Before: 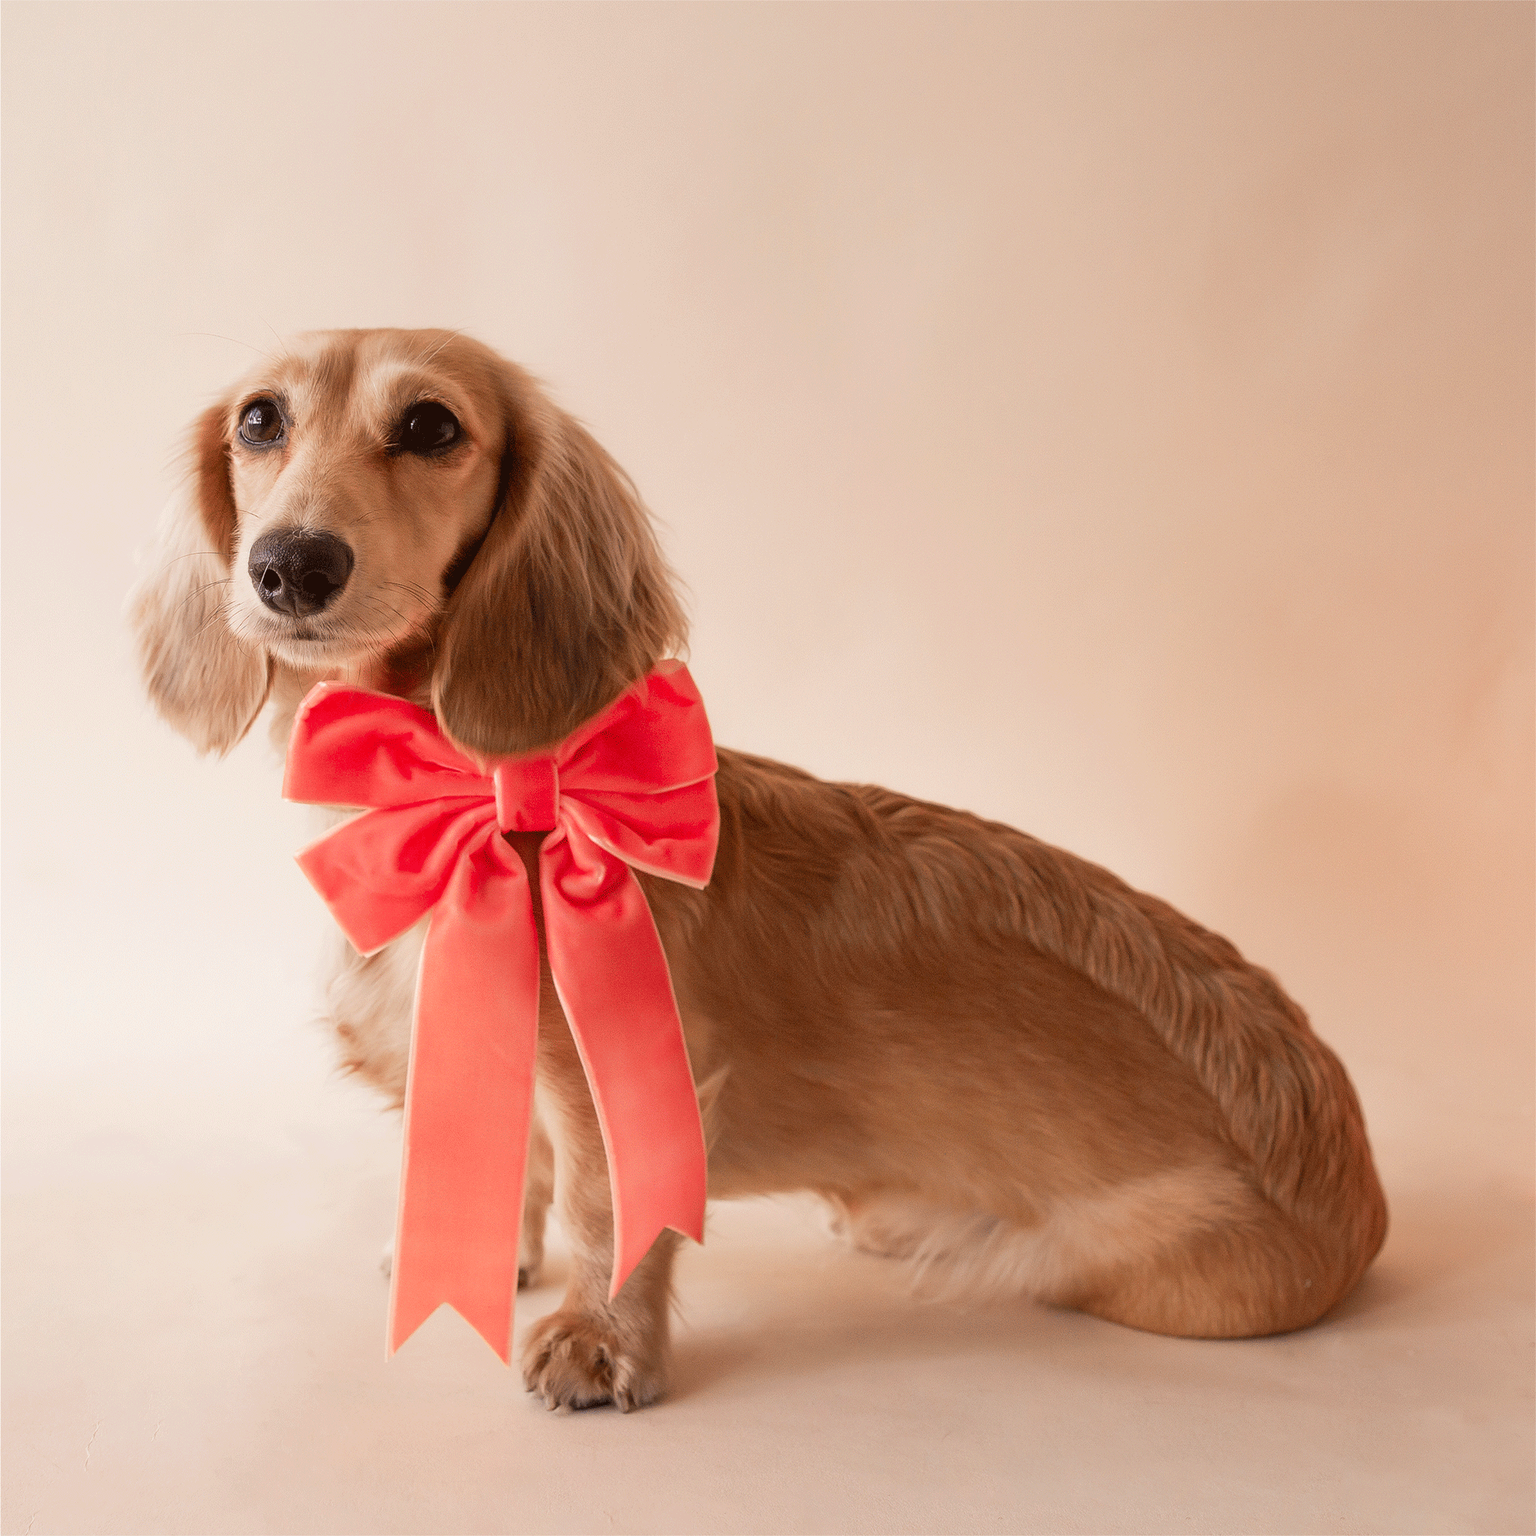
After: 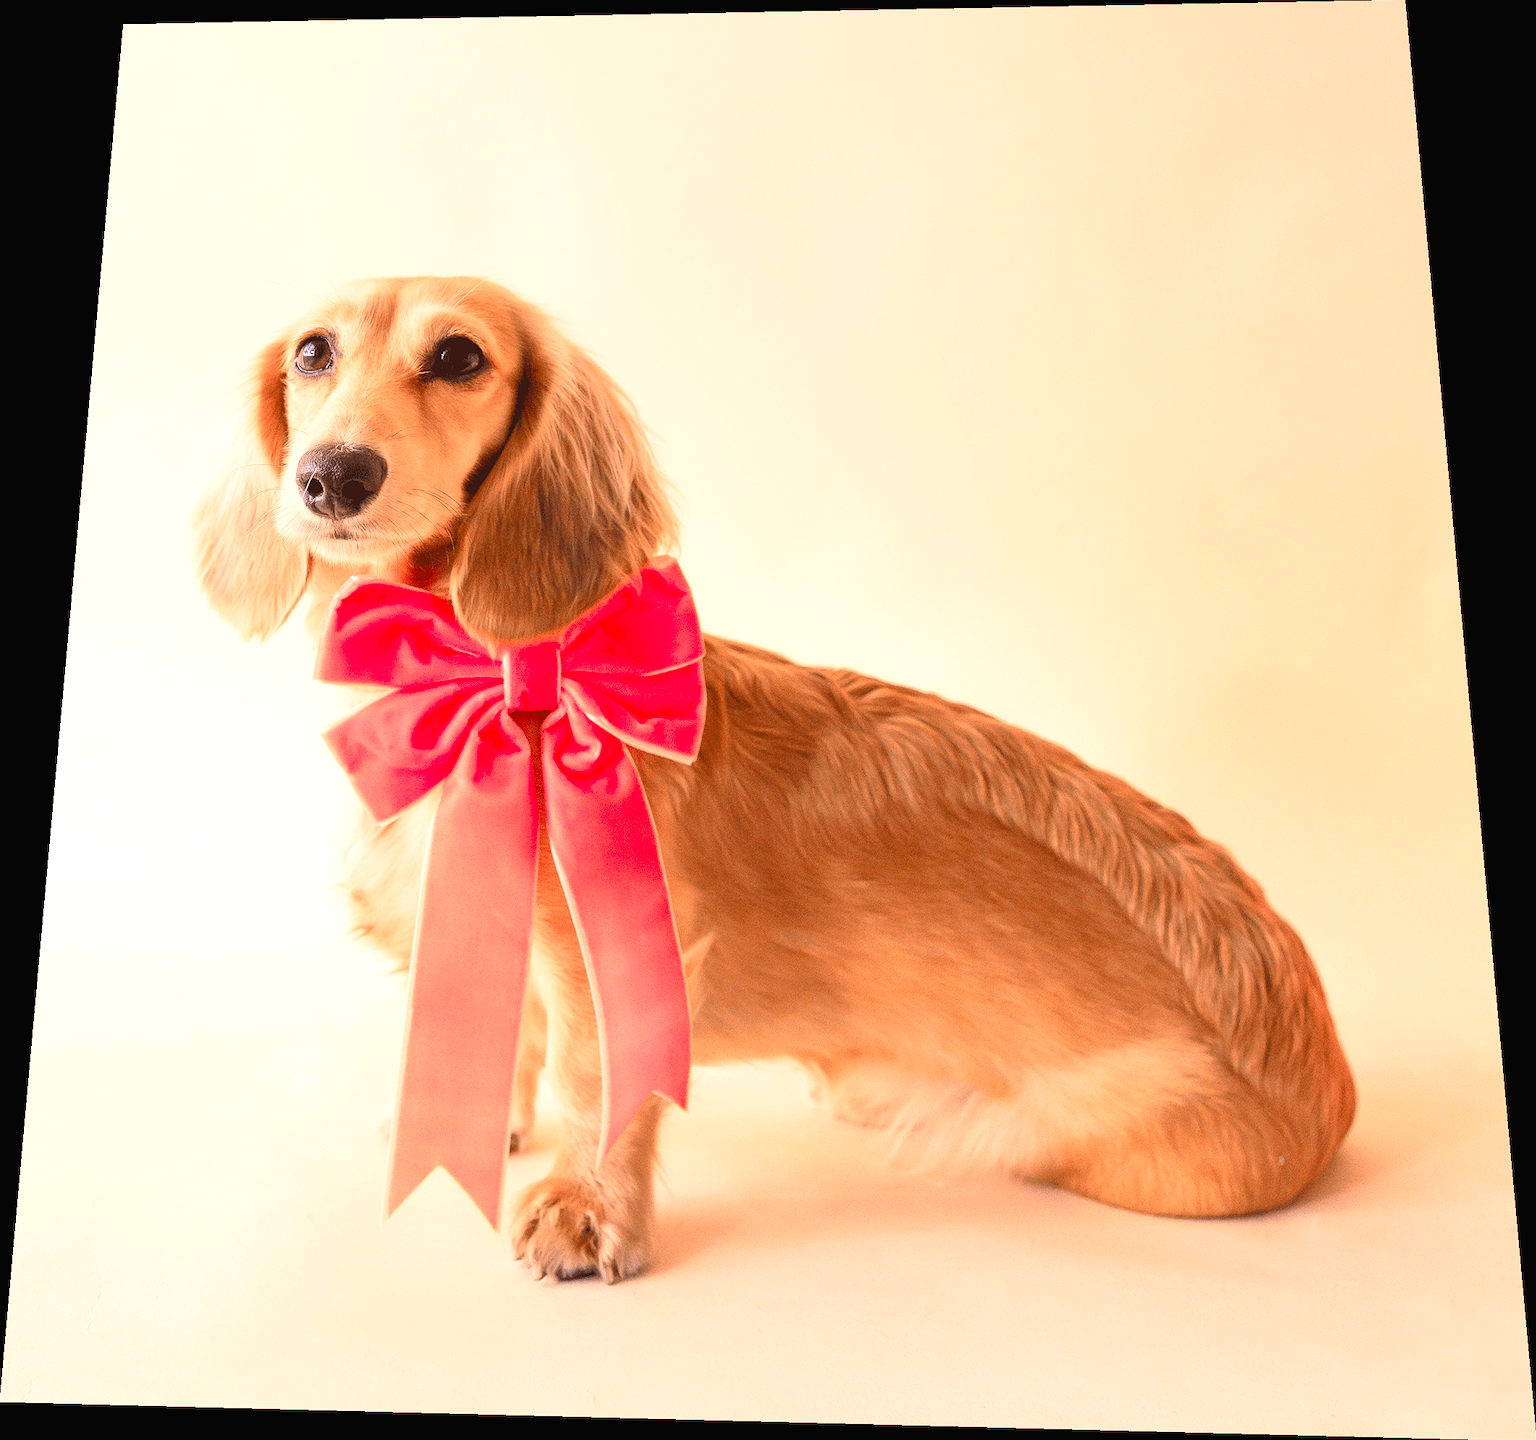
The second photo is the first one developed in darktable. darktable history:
exposure: black level correction 0, exposure 0.7 EV, compensate exposure bias true, compensate highlight preservation false
contrast brightness saturation: contrast 0.24, brightness 0.26, saturation 0.39
rotate and perspective: rotation 0.128°, lens shift (vertical) -0.181, lens shift (horizontal) -0.044, shear 0.001, automatic cropping off
